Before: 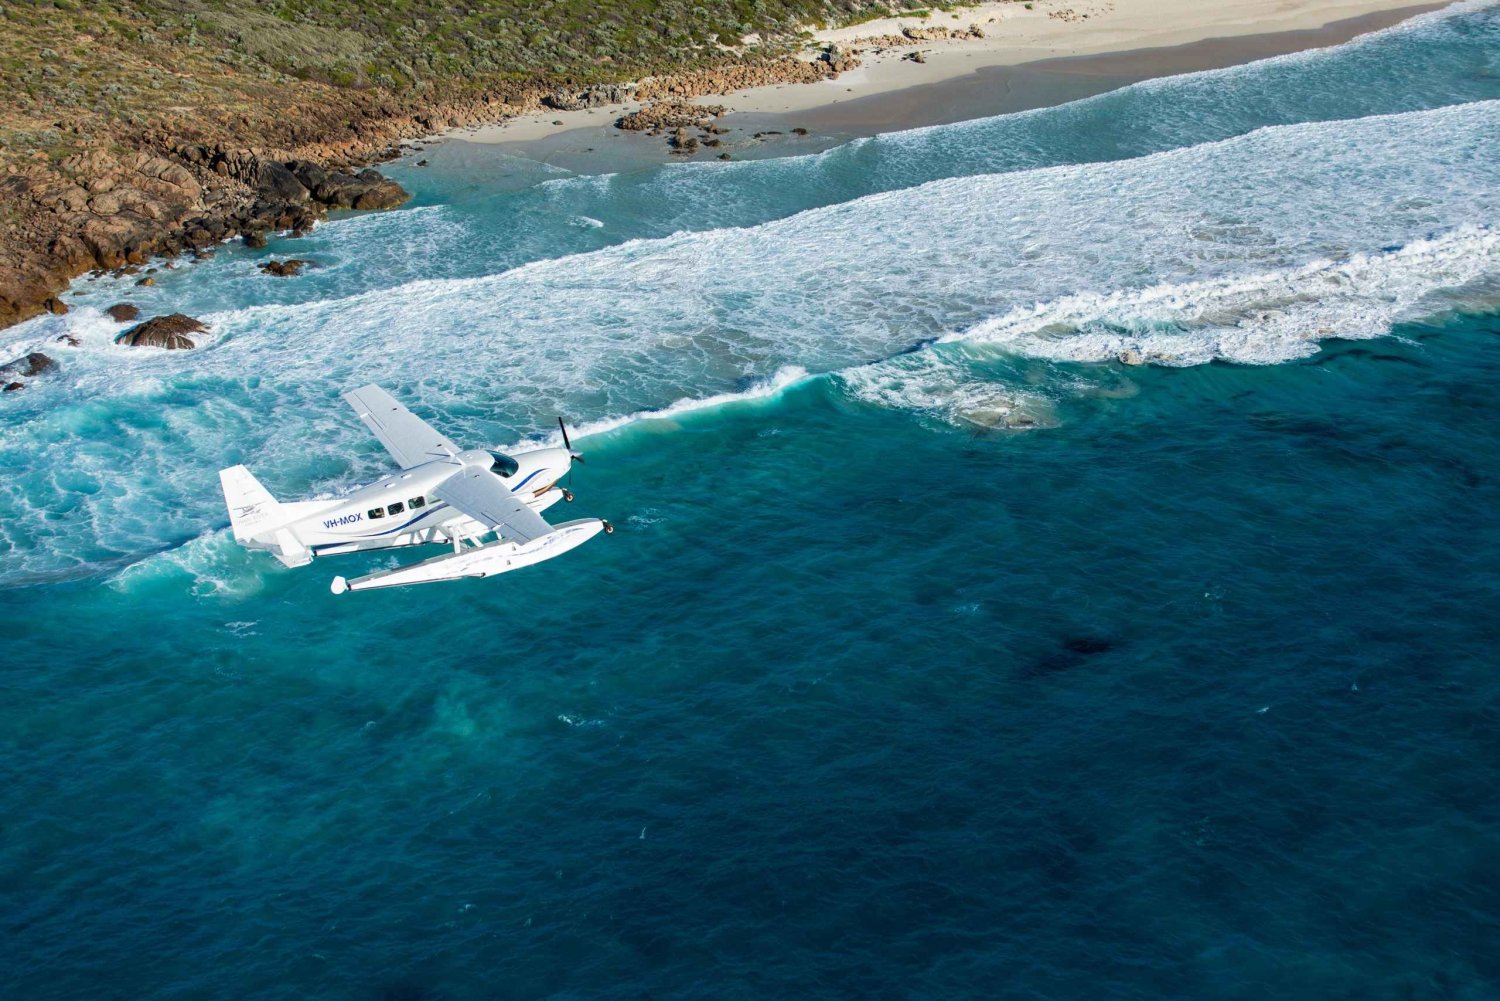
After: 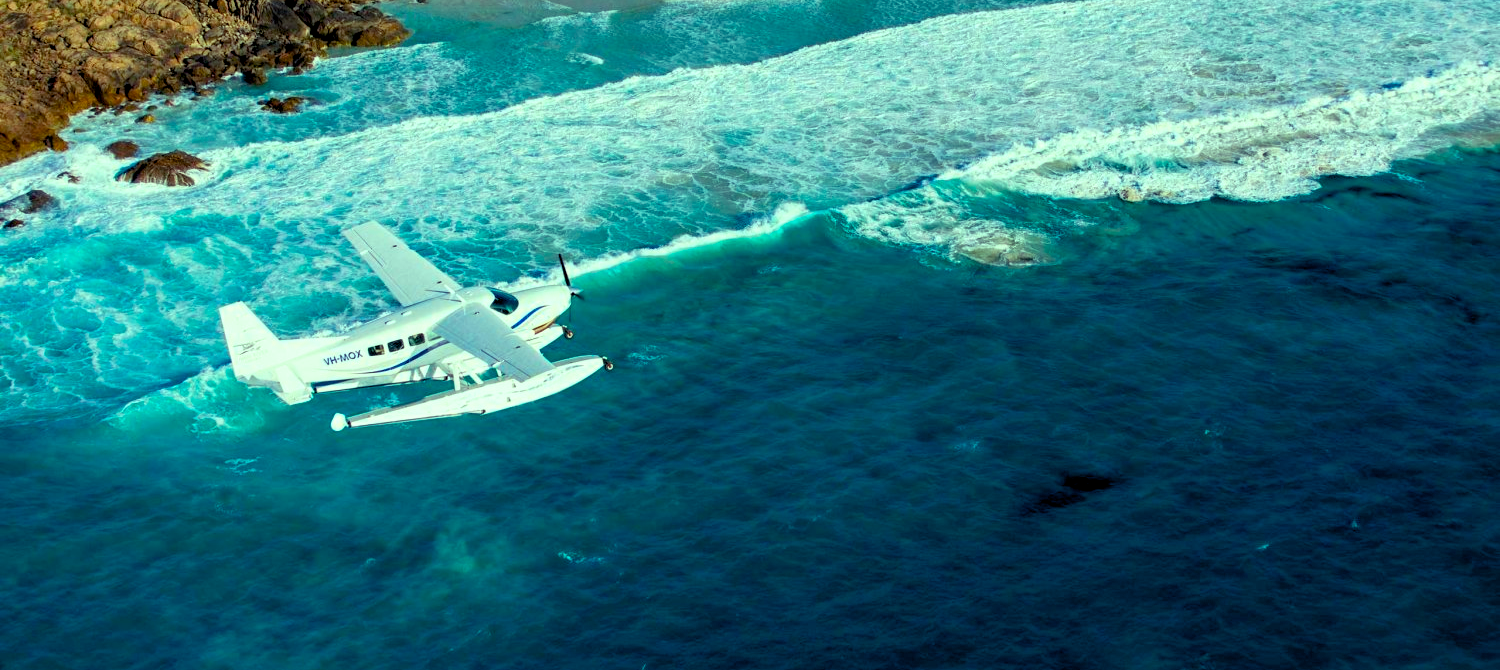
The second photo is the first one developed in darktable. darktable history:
crop: top 16.323%, bottom 16.681%
color balance rgb: highlights gain › luminance 15.151%, highlights gain › chroma 6.886%, highlights gain › hue 125.74°, global offset › luminance -0.891%, linear chroma grading › global chroma 6.062%, perceptual saturation grading › global saturation 30.723%
